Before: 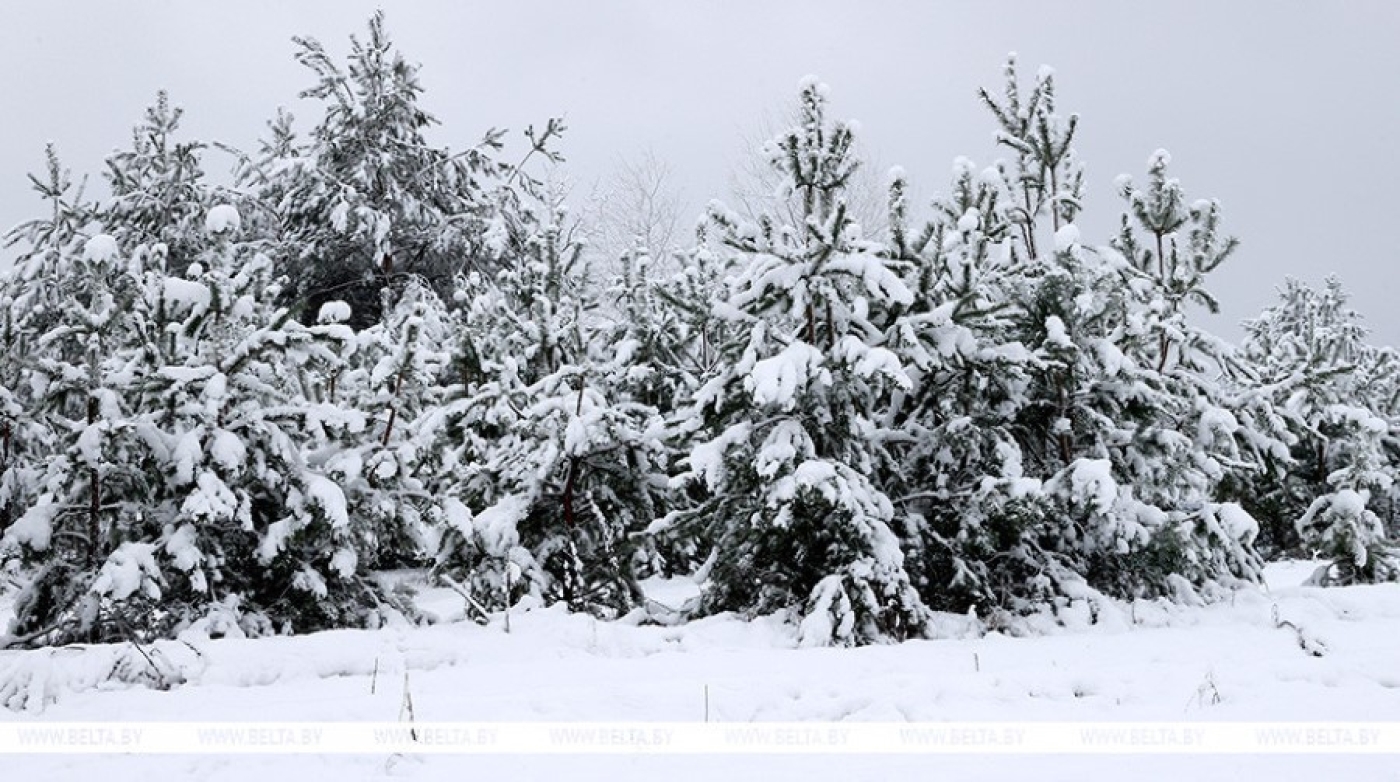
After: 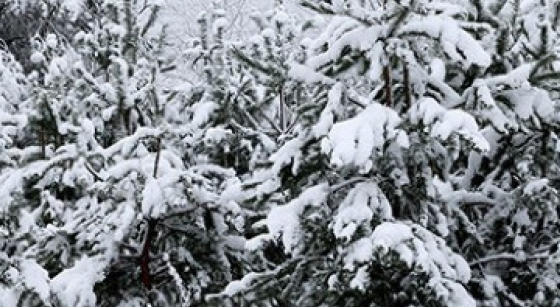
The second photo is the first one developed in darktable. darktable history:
crop: left 30.268%, top 30.504%, right 29.678%, bottom 30.203%
